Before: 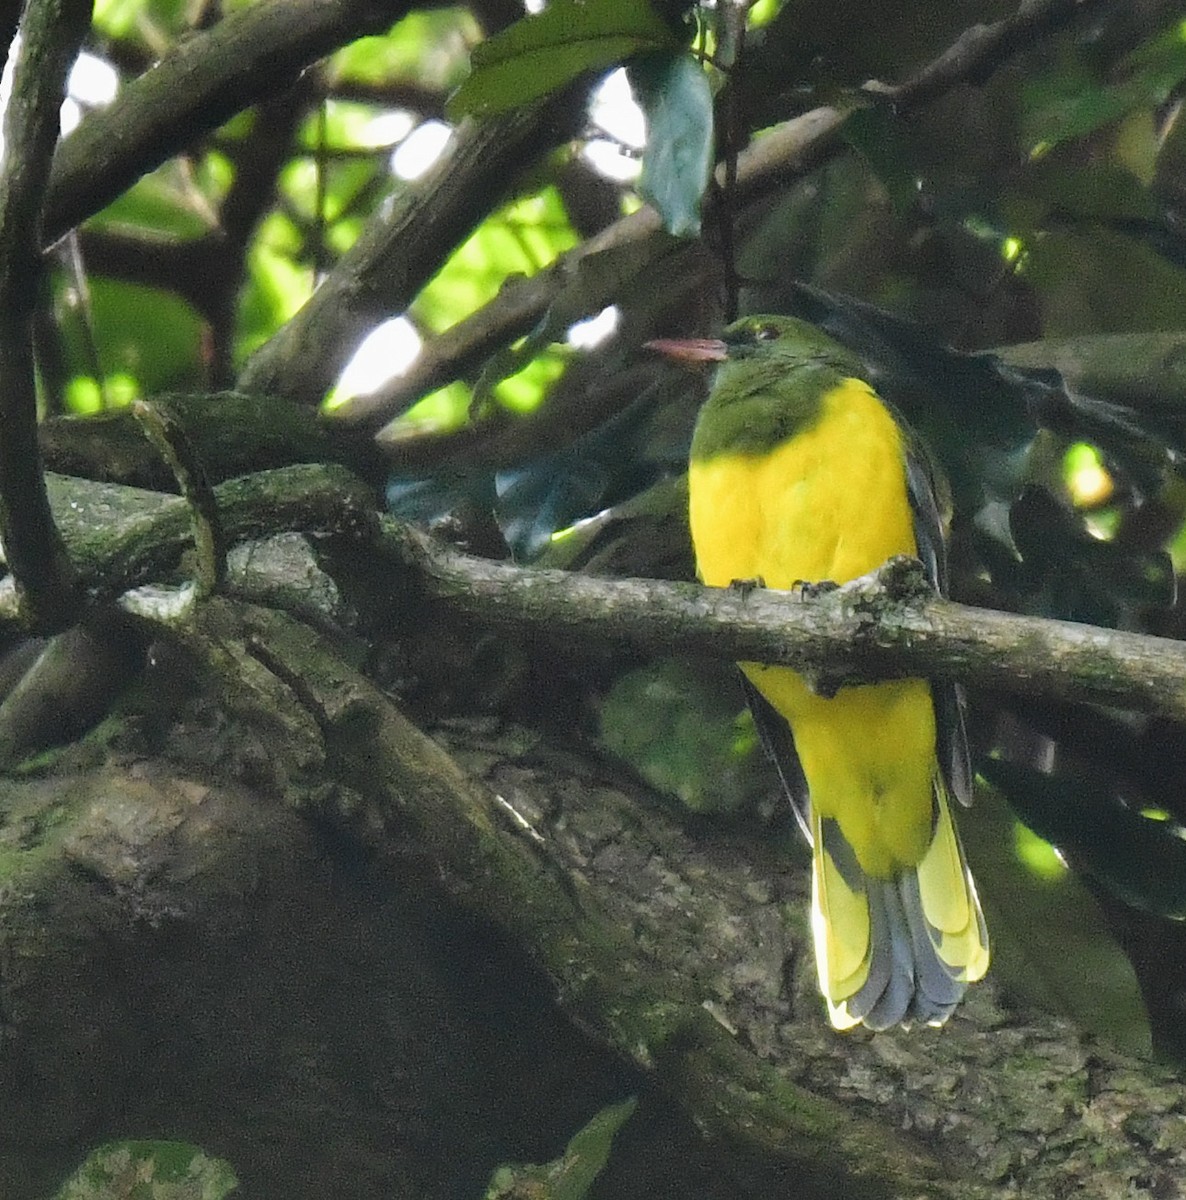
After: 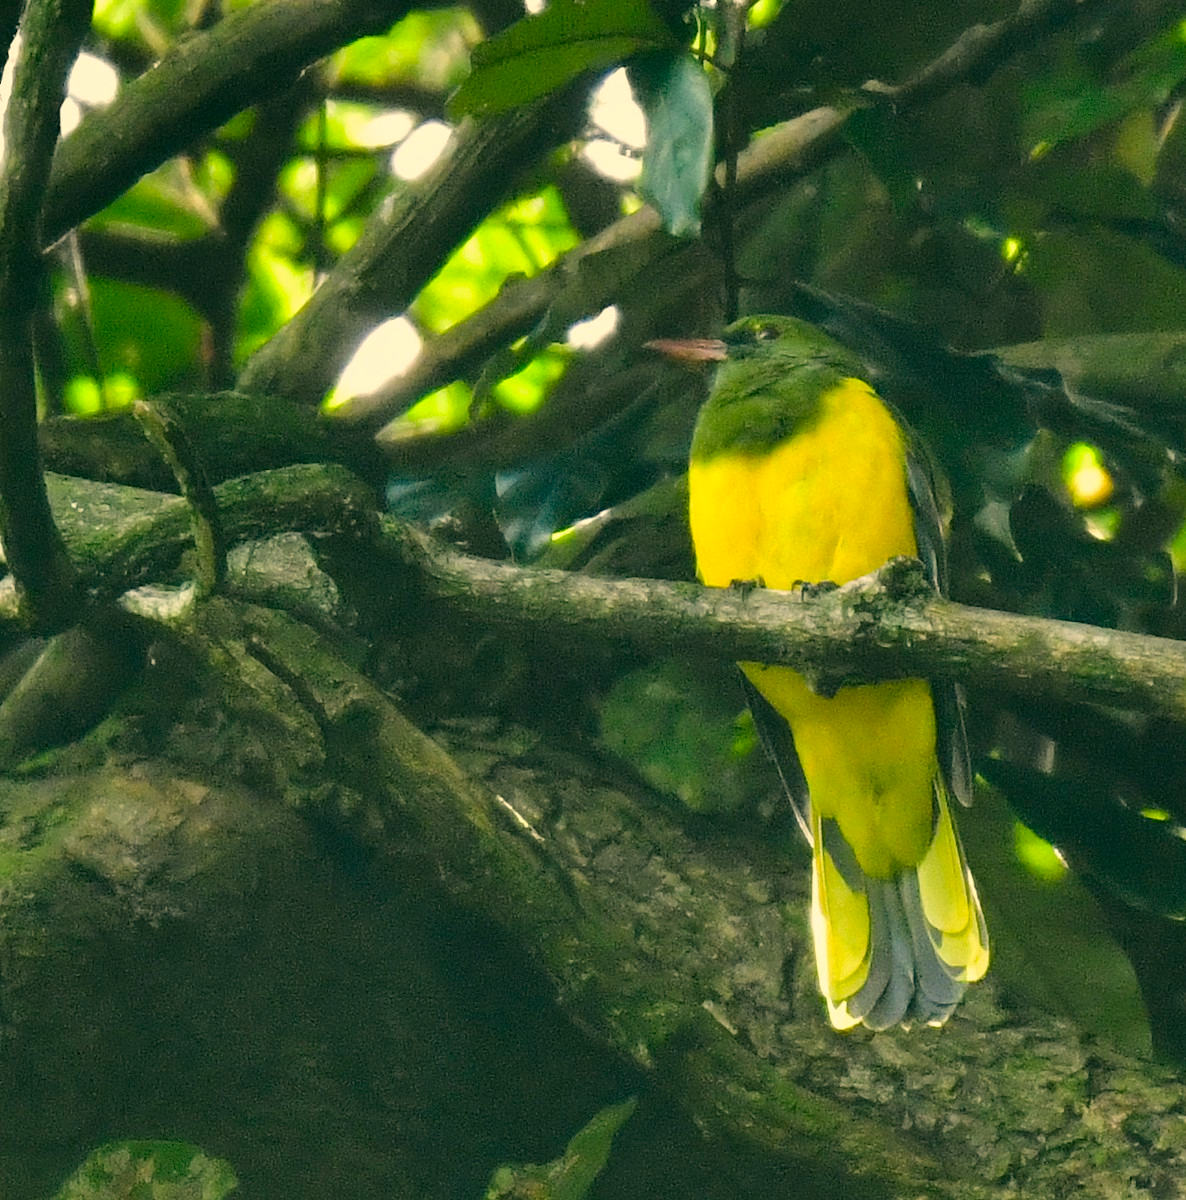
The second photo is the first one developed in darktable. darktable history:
color correction: highlights a* 5.18, highlights b* 24.9, shadows a* -15.86, shadows b* 3.84
